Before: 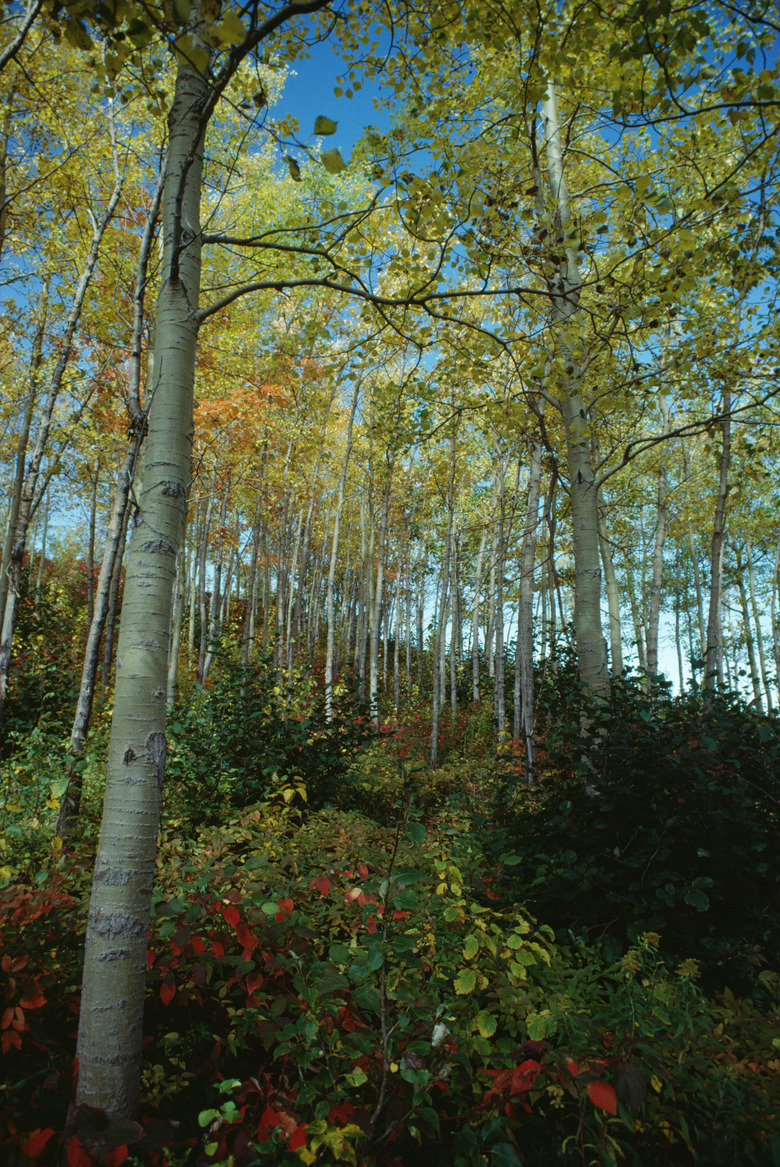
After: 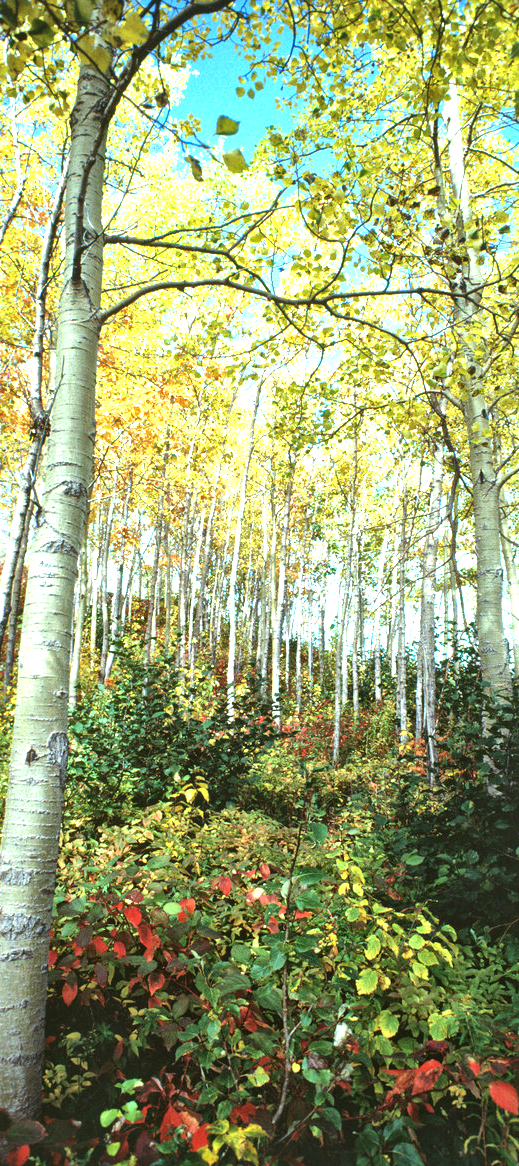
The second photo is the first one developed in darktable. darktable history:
tone equalizer: on, module defaults
local contrast: mode bilateral grid, contrast 20, coarseness 19, detail 163%, midtone range 0.2
crop and rotate: left 12.648%, right 20.685%
exposure: black level correction 0, exposure 2.088 EV, compensate exposure bias true, compensate highlight preservation false
